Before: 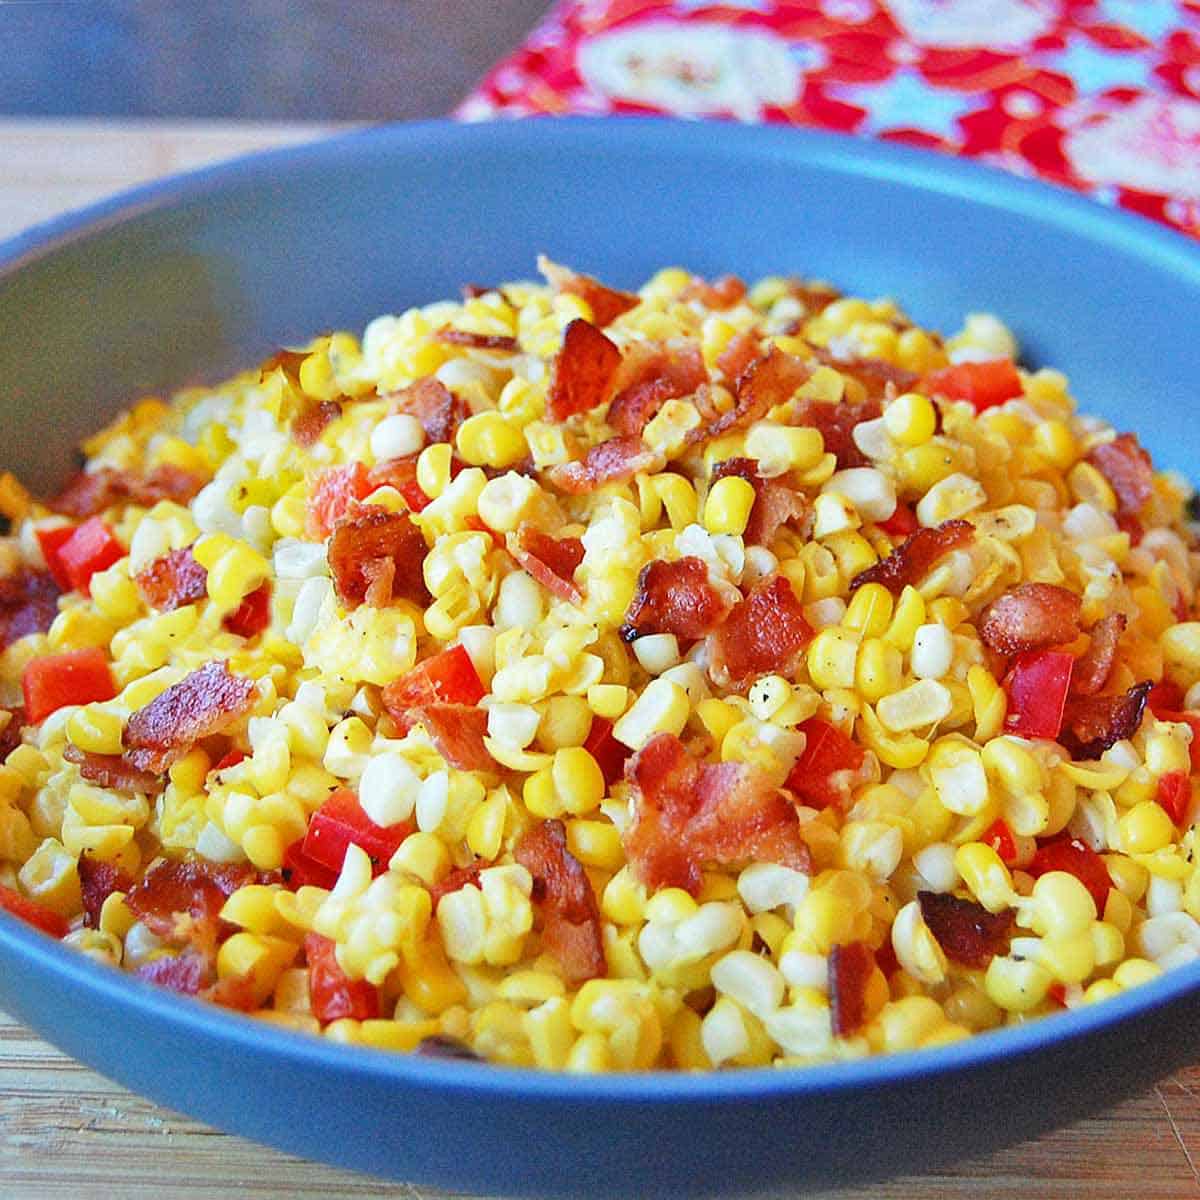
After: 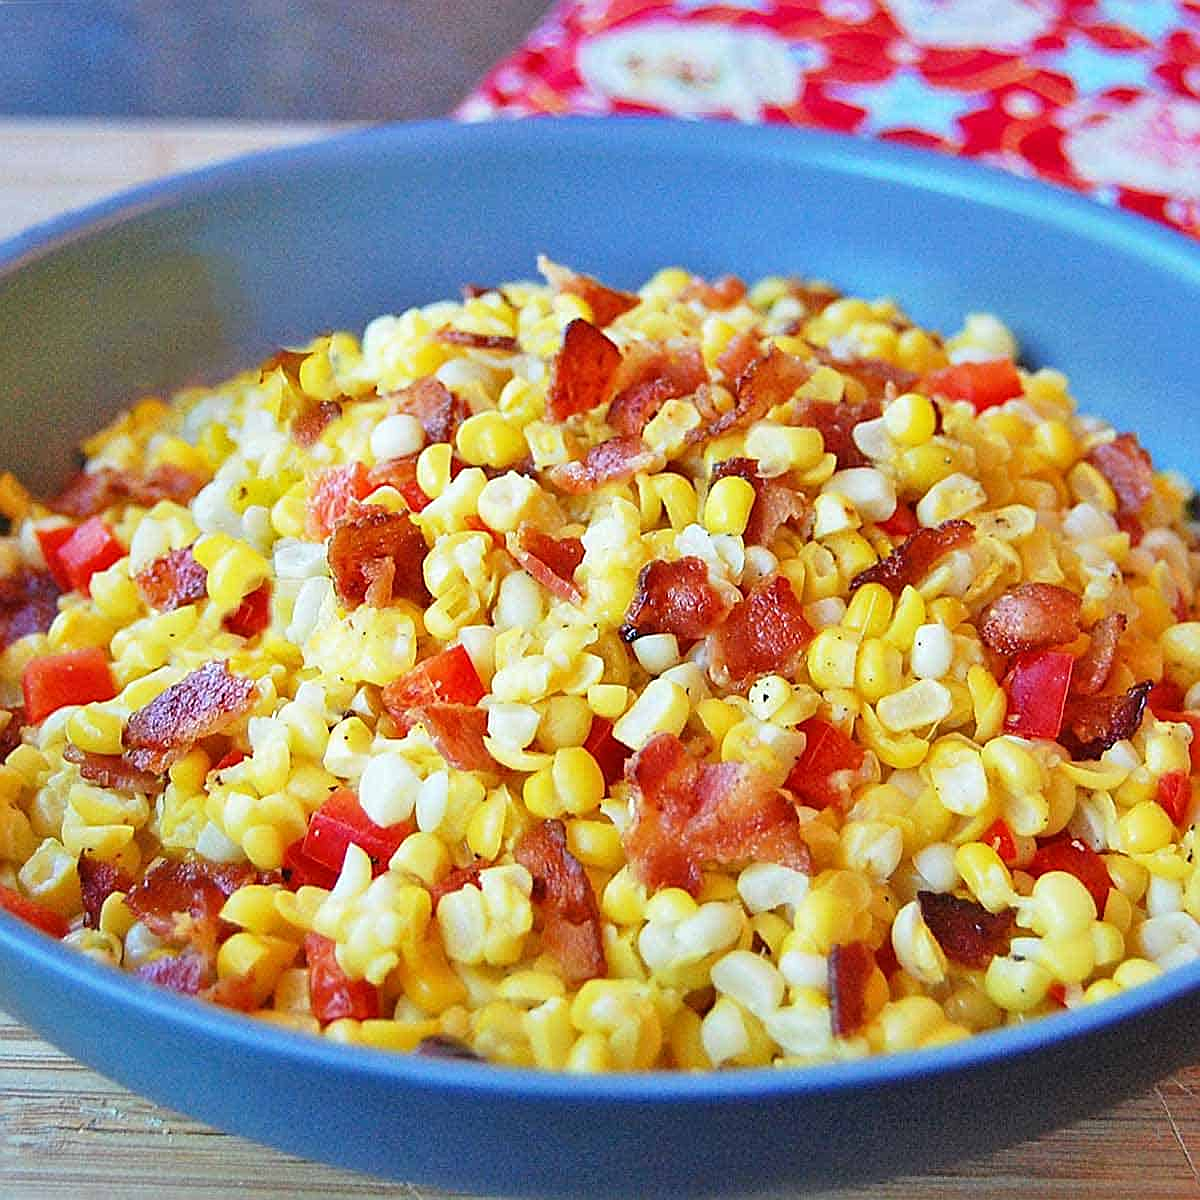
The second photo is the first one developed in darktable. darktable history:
base curve: curves: ch0 [(0, 0) (0.297, 0.298) (1, 1)], preserve colors none
sharpen: on, module defaults
